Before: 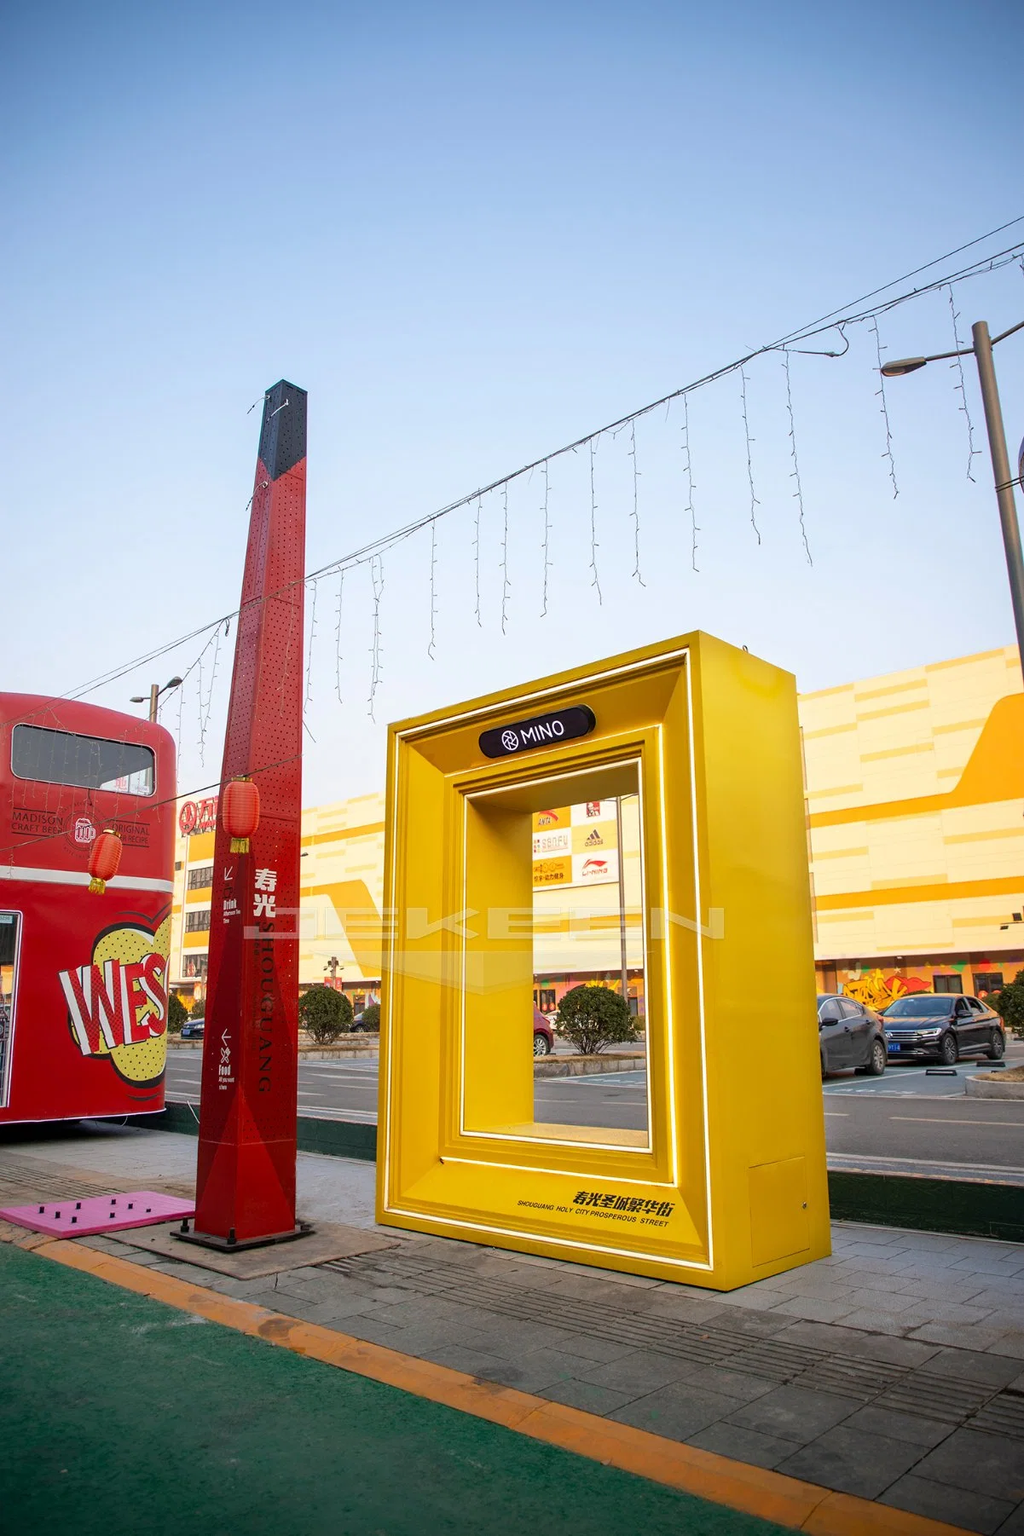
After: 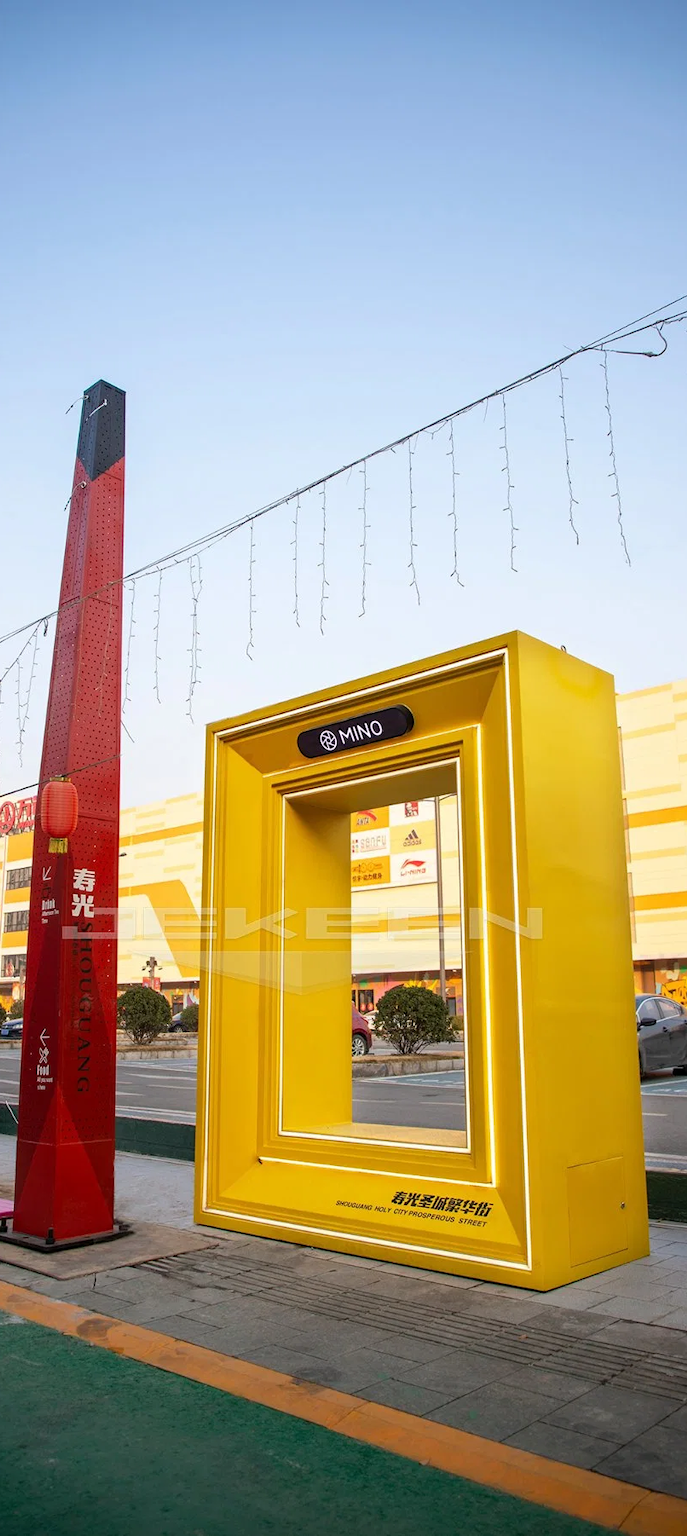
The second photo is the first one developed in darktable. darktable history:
crop and rotate: left 17.752%, right 15.092%
